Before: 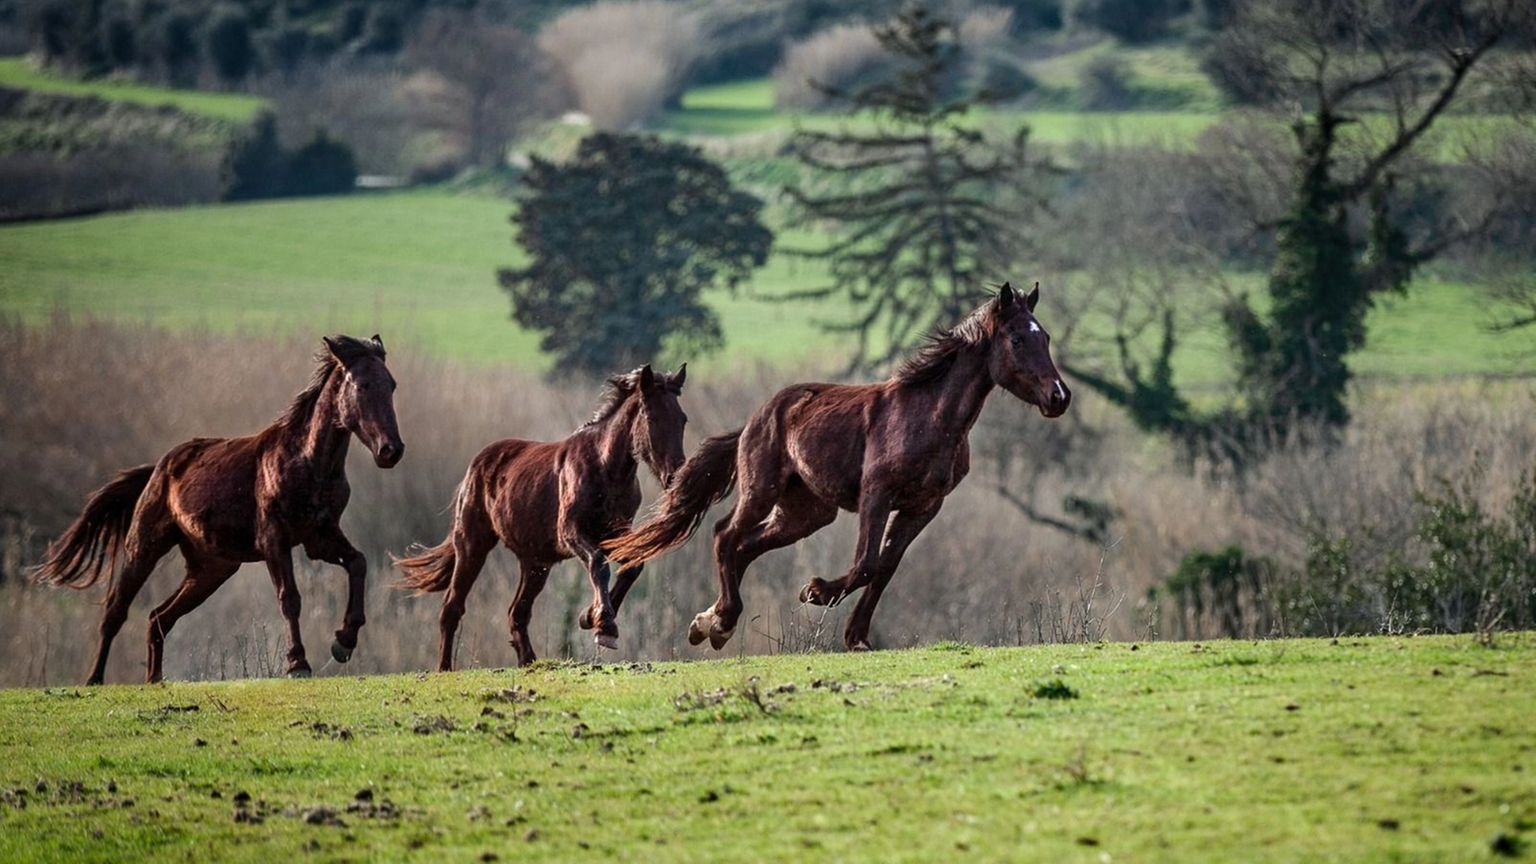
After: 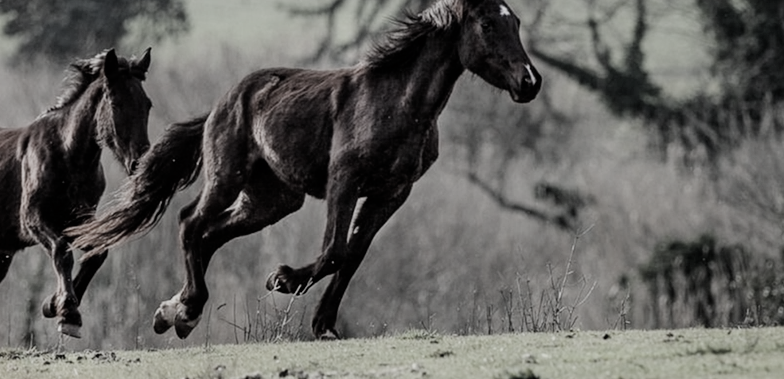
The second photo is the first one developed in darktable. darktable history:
filmic rgb: black relative exposure -7.65 EV, white relative exposure 4.56 EV, hardness 3.61
crop: left 35.03%, top 36.625%, right 14.663%, bottom 20.057%
color correction: saturation 0.2
